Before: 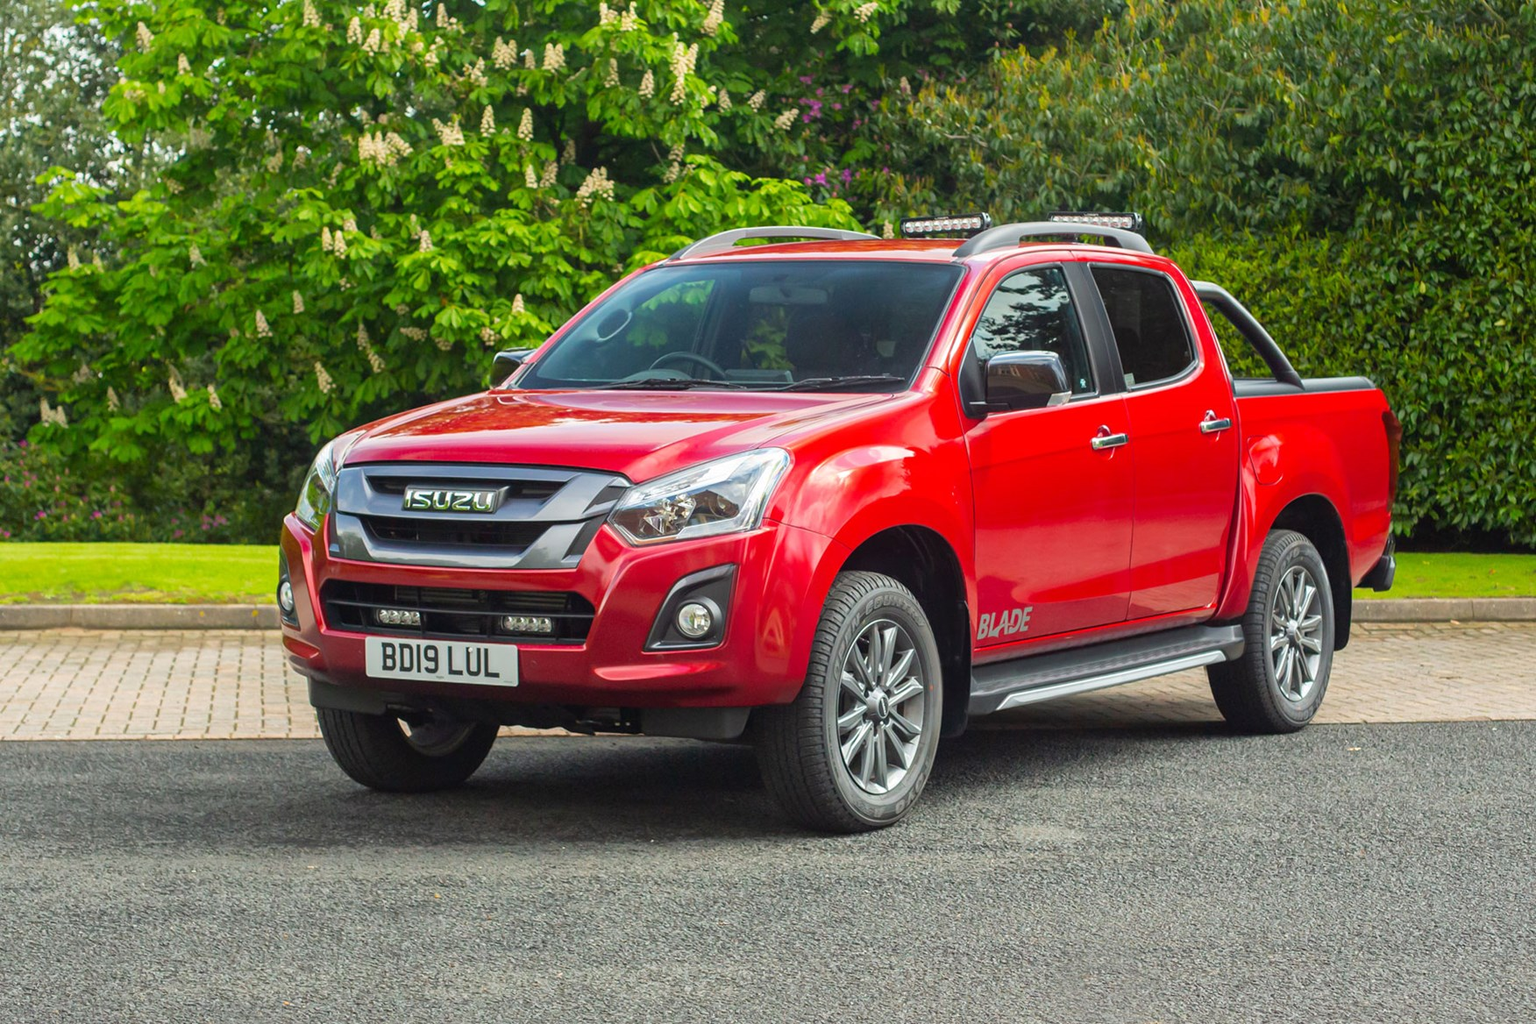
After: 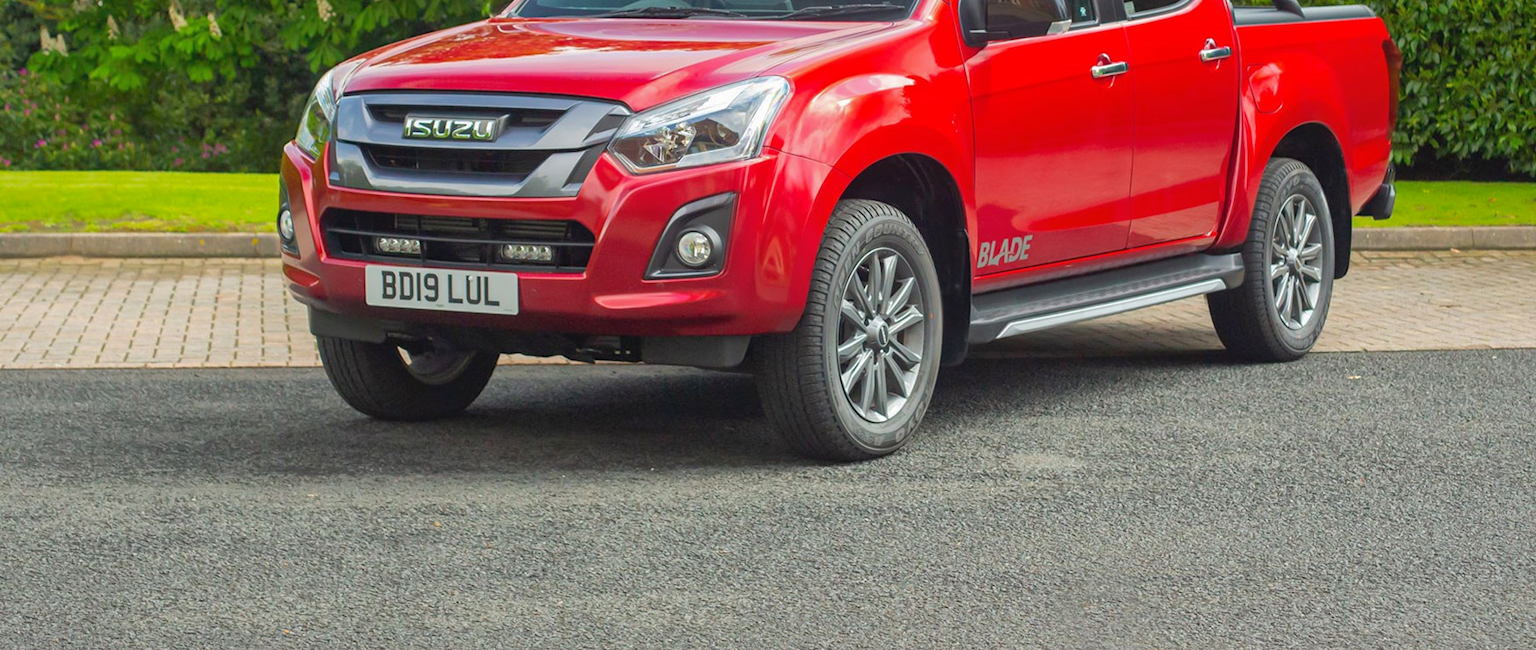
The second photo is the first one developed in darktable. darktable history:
crop and rotate: top 36.435%
shadows and highlights: on, module defaults
